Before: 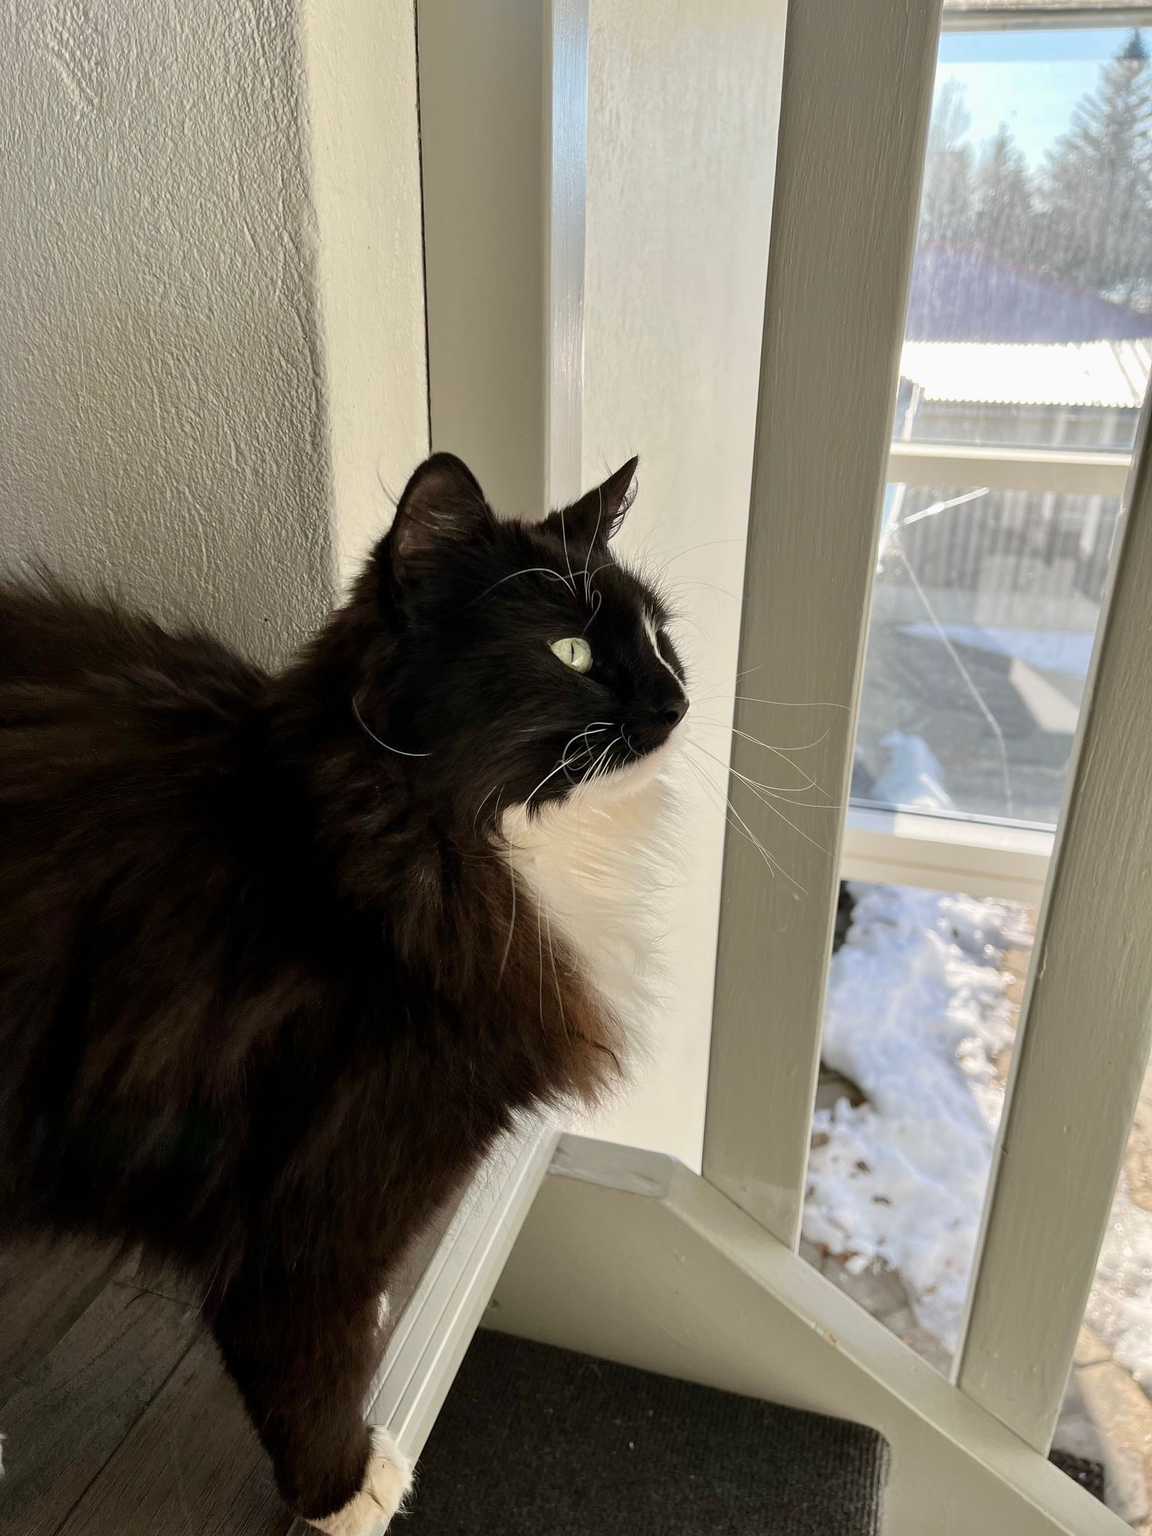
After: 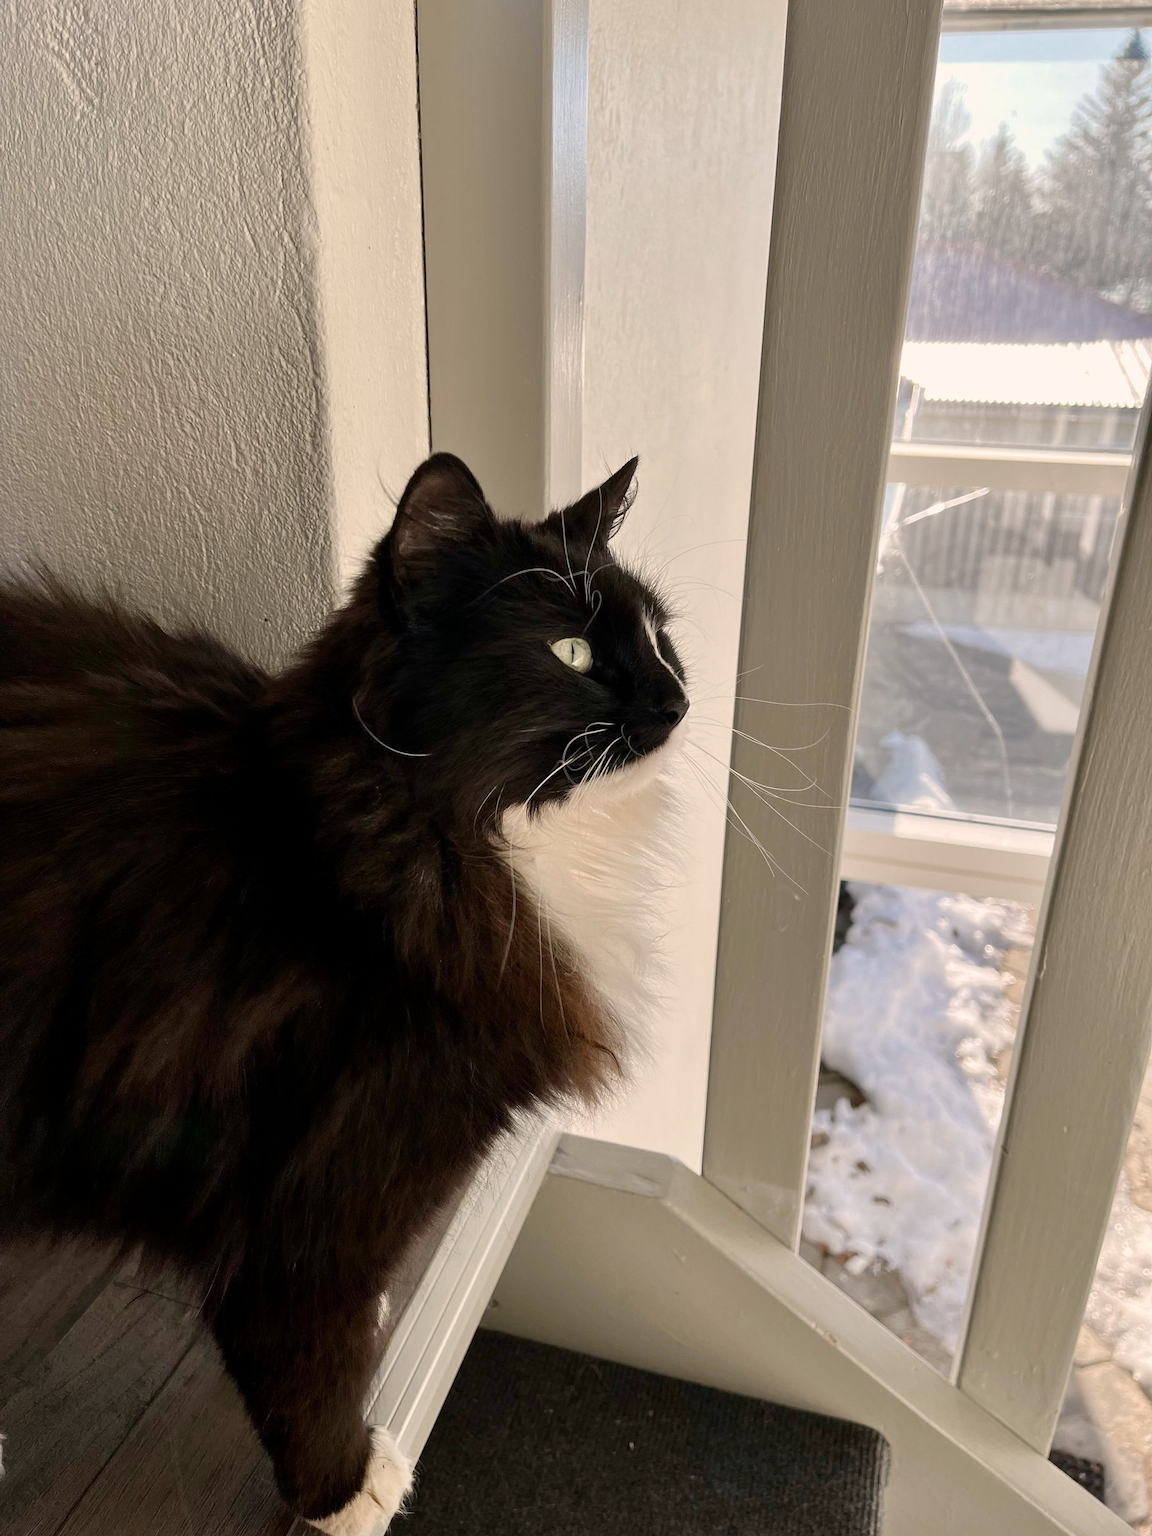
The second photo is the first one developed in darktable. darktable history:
color balance rgb: shadows lift › chroma 3.003%, shadows lift › hue 281.8°, highlights gain › chroma 2.994%, highlights gain › hue 54.52°, perceptual saturation grading › global saturation 0.089%, perceptual saturation grading › highlights -32.053%, perceptual saturation grading › mid-tones 6.041%, perceptual saturation grading › shadows 17.018%
